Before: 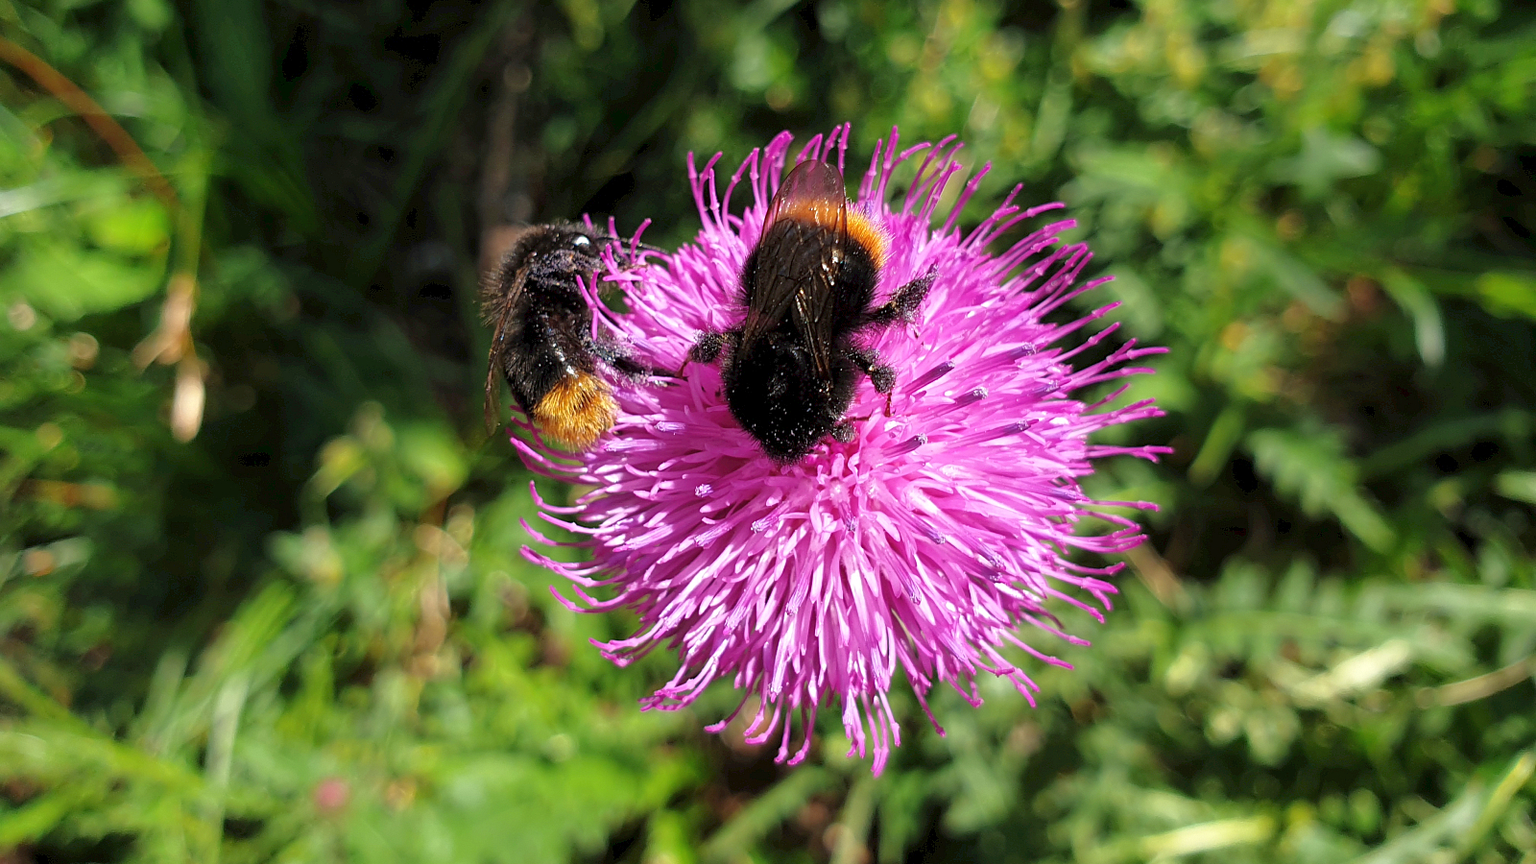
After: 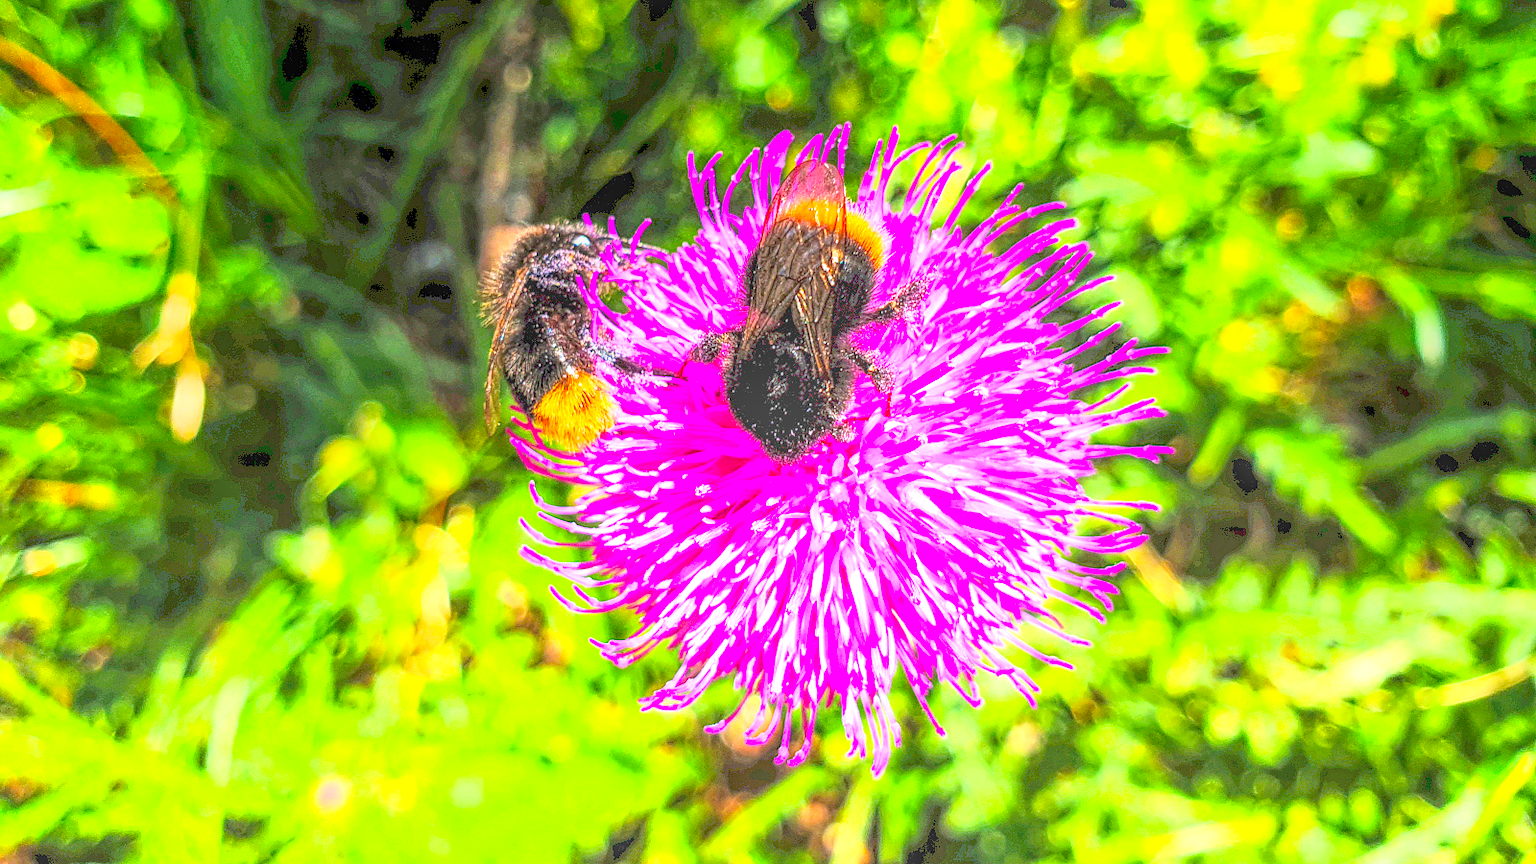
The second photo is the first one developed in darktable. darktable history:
base curve: curves: ch0 [(0, 0) (0.688, 0.865) (1, 1)]
local contrast: highlights 20%, shadows 29%, detail 199%, midtone range 0.2
exposure: black level correction 0, exposure 1.96 EV, compensate exposure bias true, compensate highlight preservation false
color balance rgb: linear chroma grading › global chroma 14.368%, perceptual saturation grading › global saturation 25.91%, perceptual brilliance grading › global brilliance 4.281%
